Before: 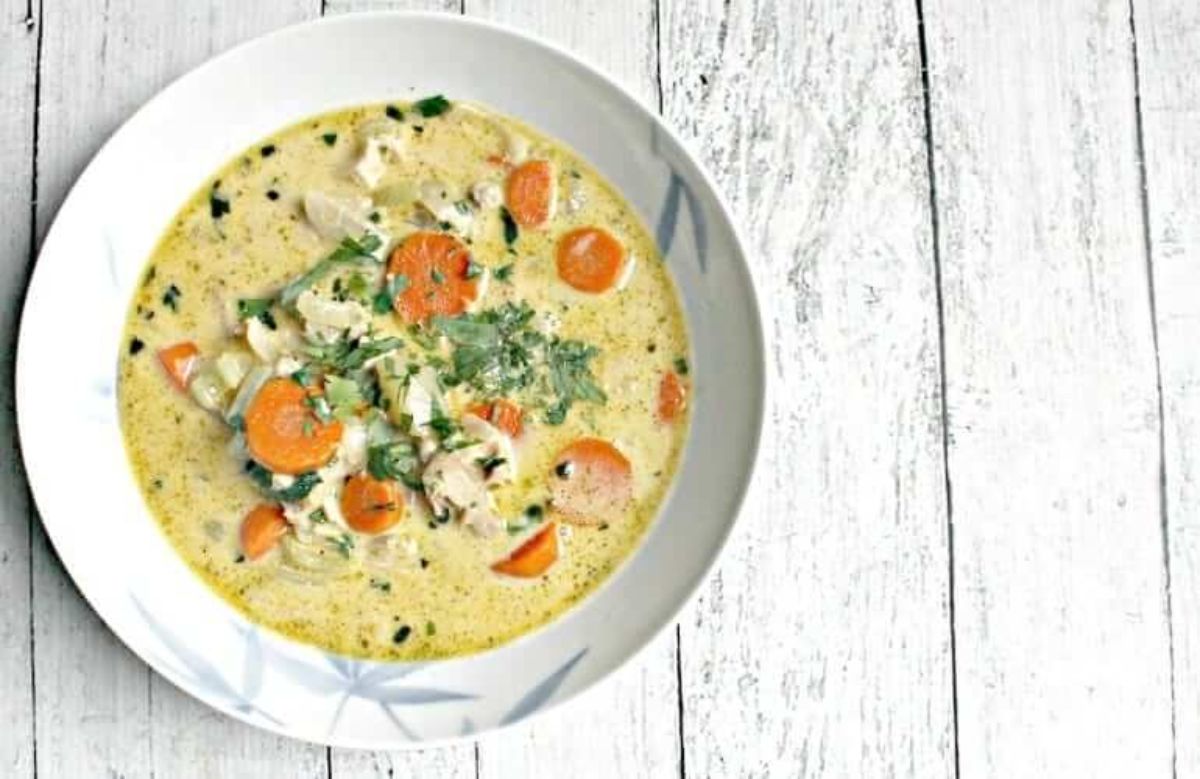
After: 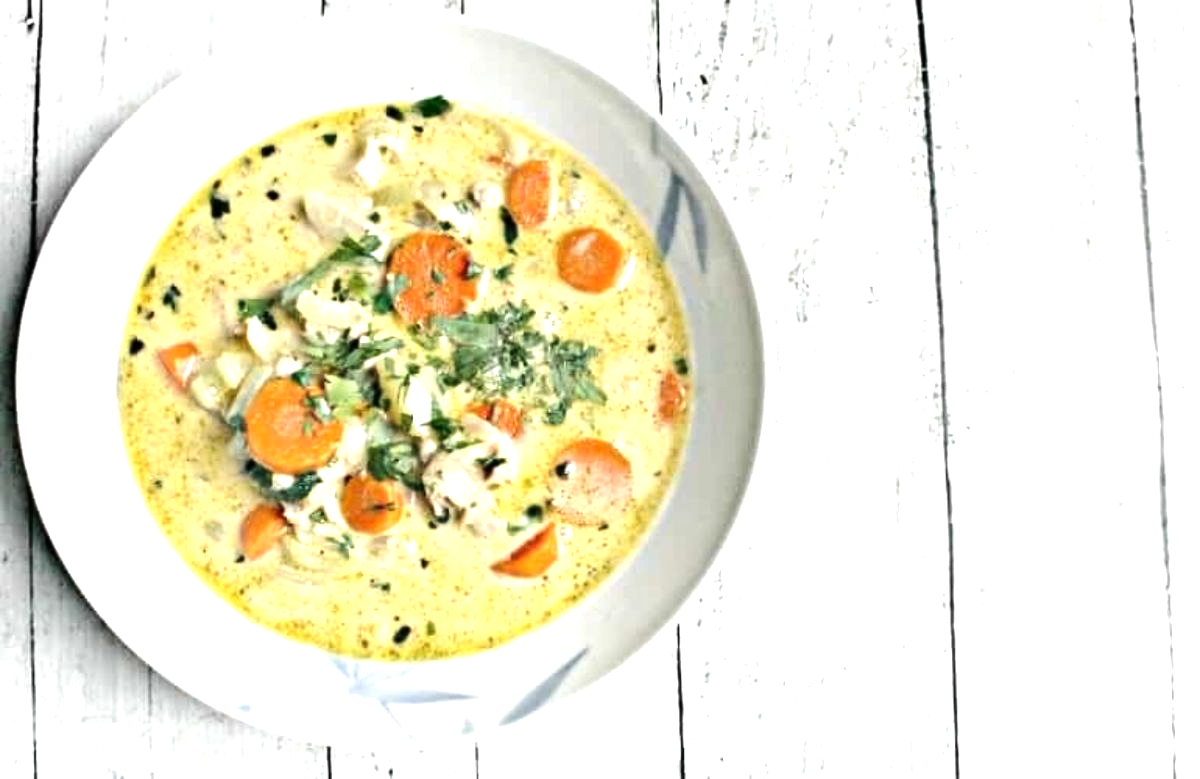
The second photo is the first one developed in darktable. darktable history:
tone equalizer: -8 EV -0.75 EV, -7 EV -0.7 EV, -6 EV -0.6 EV, -5 EV -0.4 EV, -3 EV 0.4 EV, -2 EV 0.6 EV, -1 EV 0.7 EV, +0 EV 0.75 EV, edges refinement/feathering 500, mask exposure compensation -1.57 EV, preserve details no
vignetting: fall-off start 116.67%, fall-off radius 59.26%, brightness -0.31, saturation -0.056
